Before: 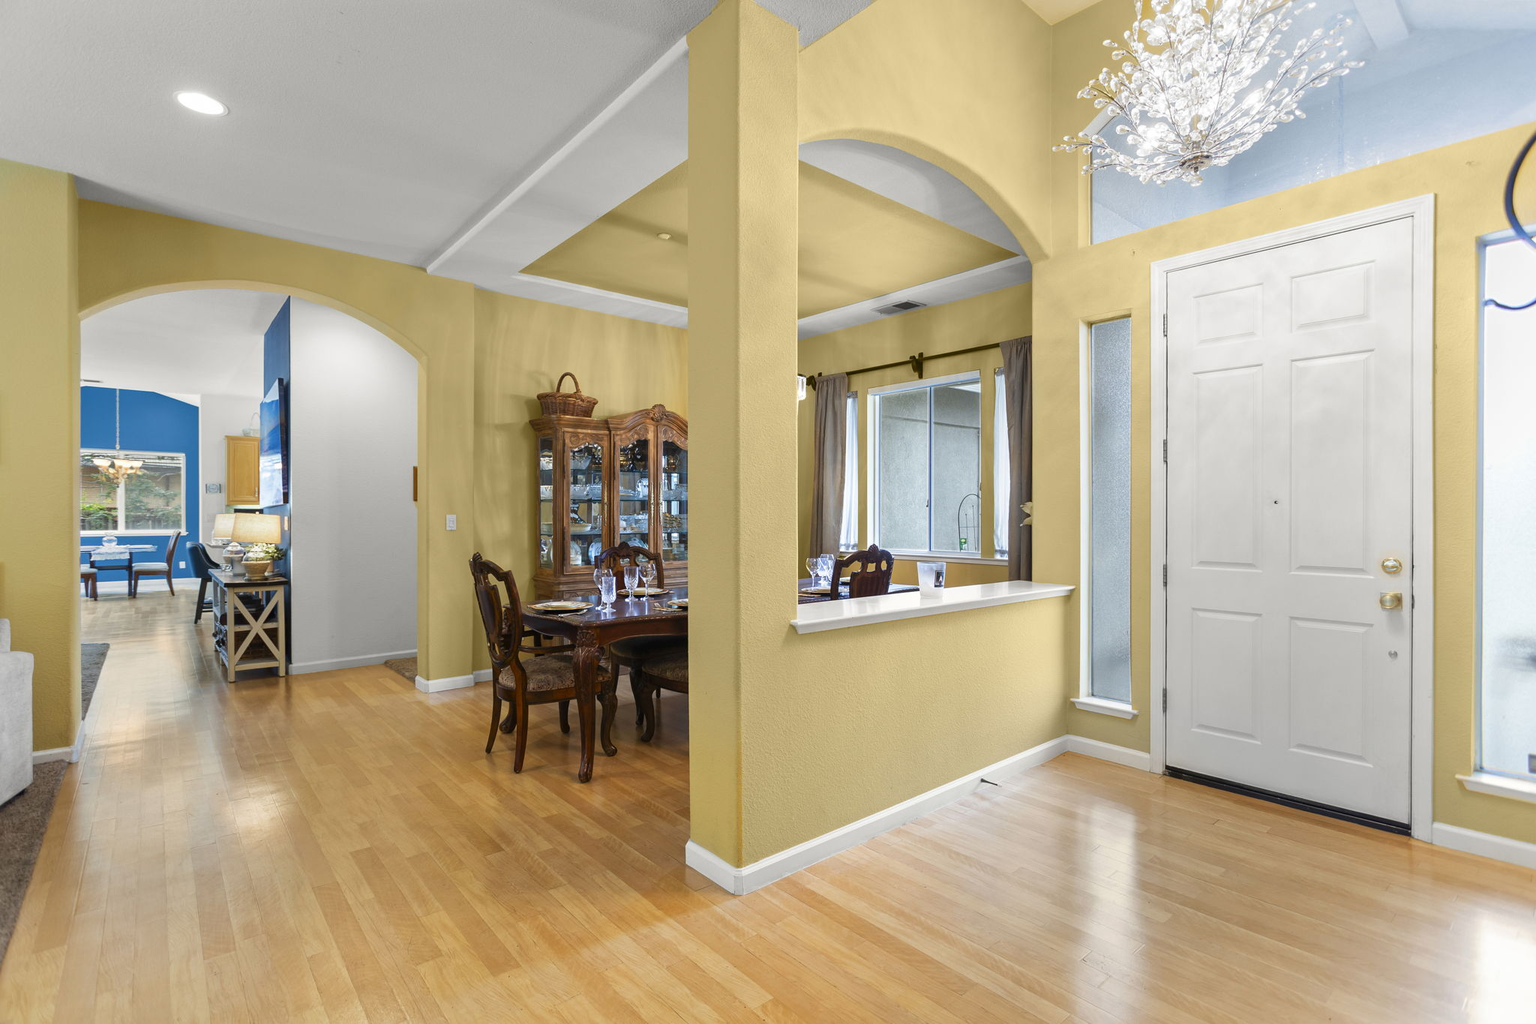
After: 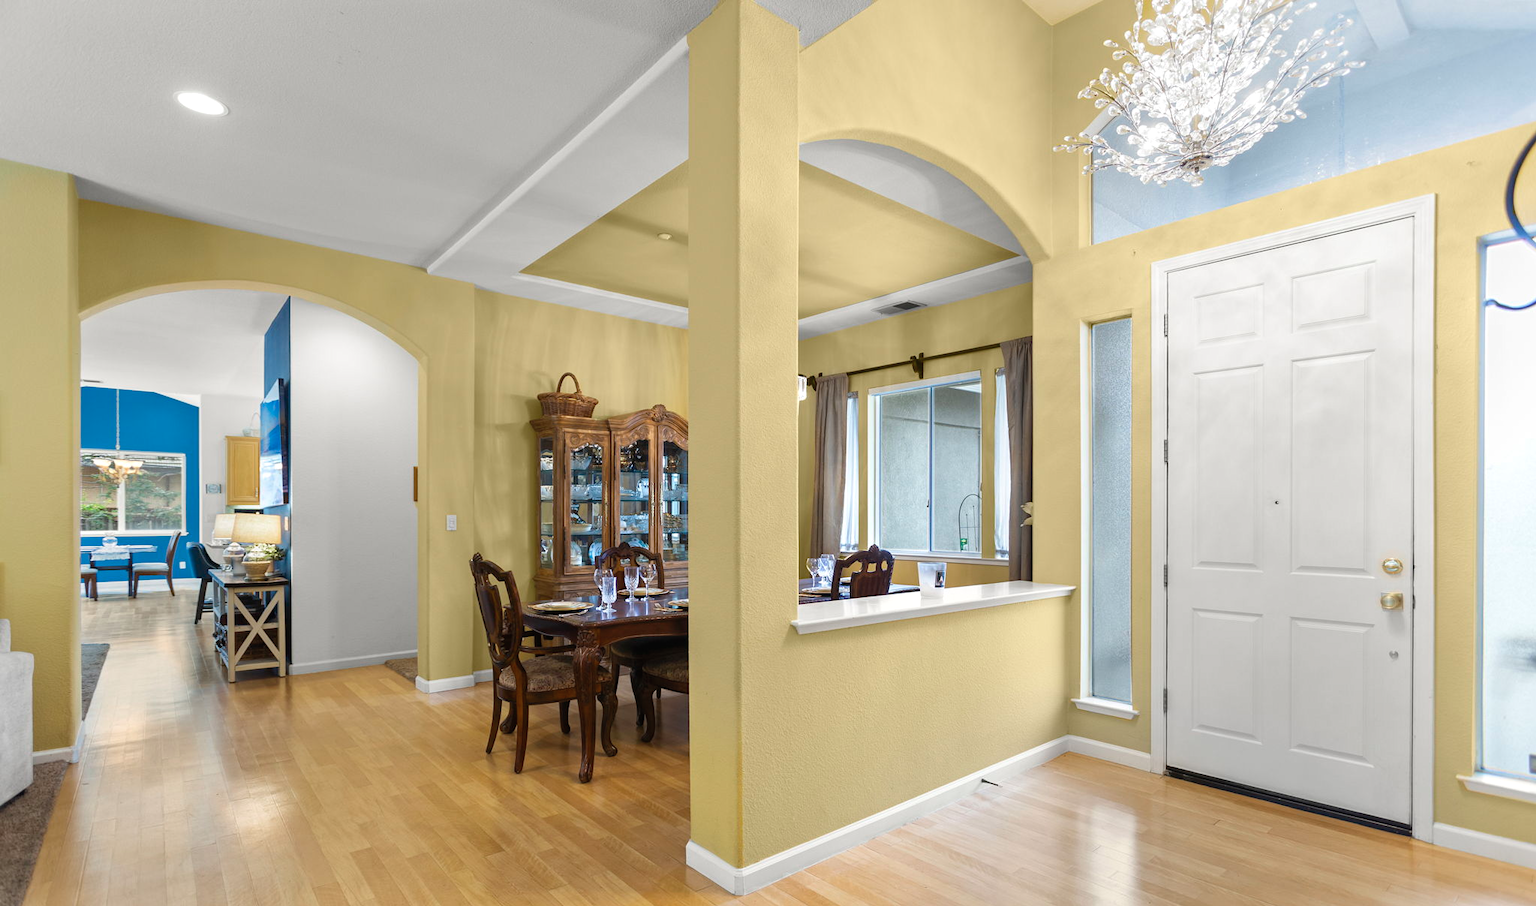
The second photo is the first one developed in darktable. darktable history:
crop and rotate: top 0%, bottom 11.49%
color zones: curves: ch1 [(0.113, 0.438) (0.75, 0.5)]; ch2 [(0.12, 0.526) (0.75, 0.5)]
exposure: black level correction -0.001, exposure 0.08 EV, compensate highlight preservation false
